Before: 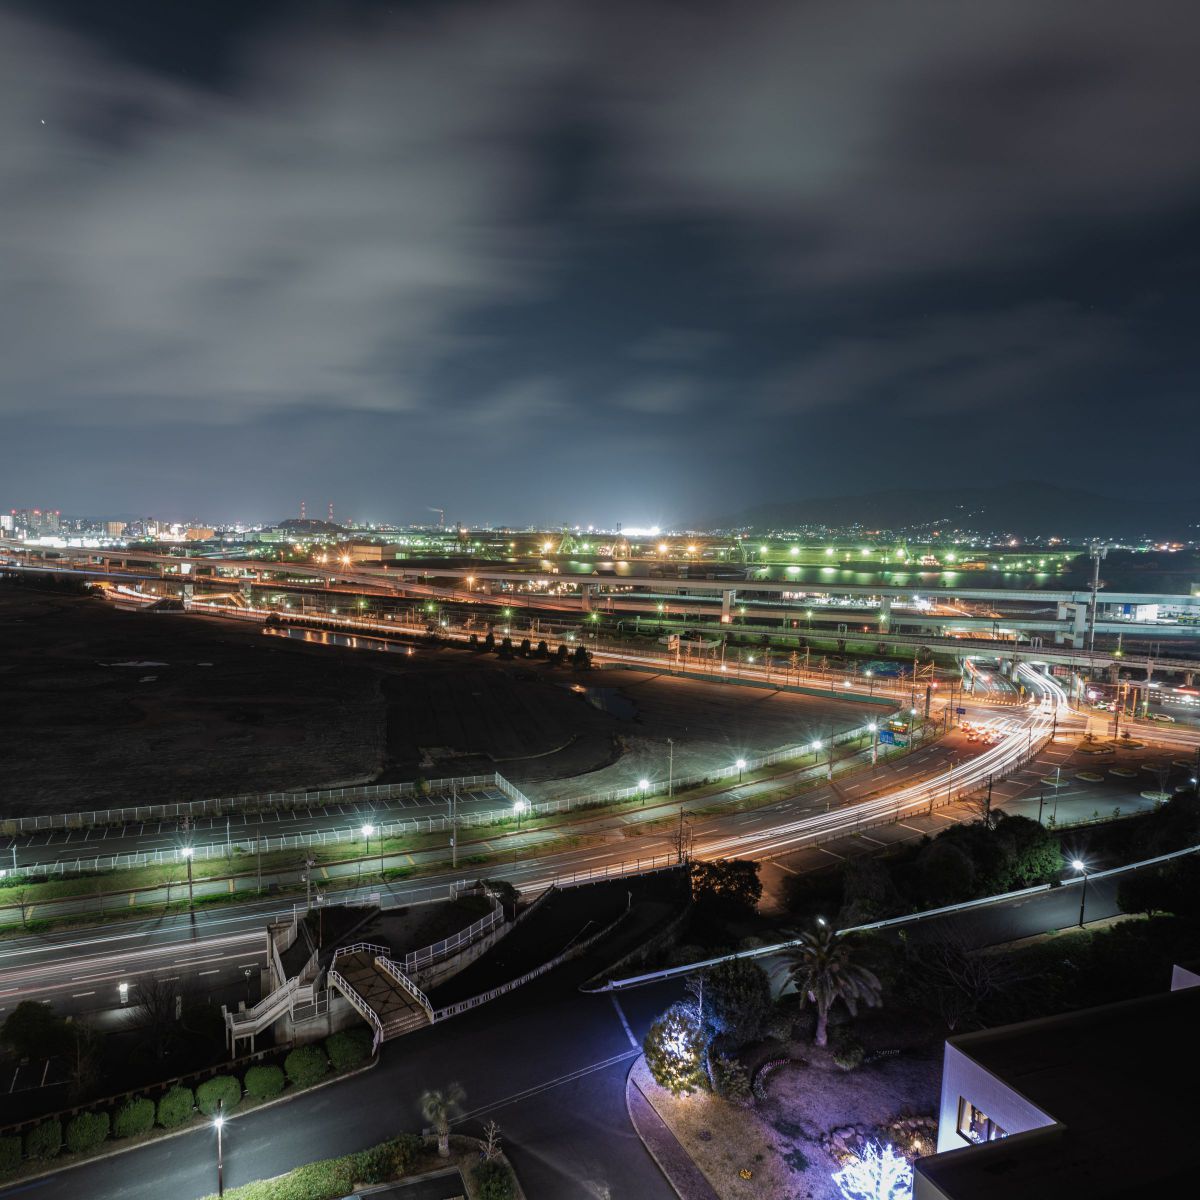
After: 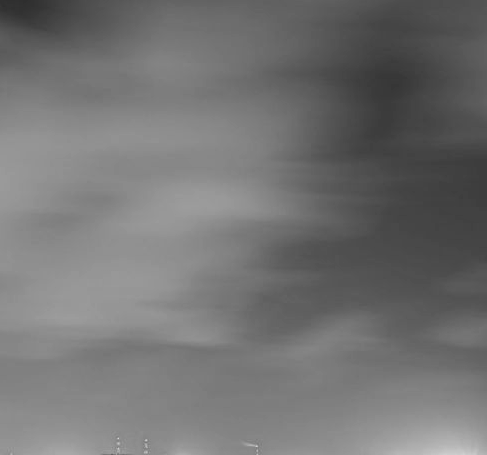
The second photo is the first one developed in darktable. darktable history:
white balance: red 0.871, blue 1.249
crop: left 15.452%, top 5.459%, right 43.956%, bottom 56.62%
color balance rgb: shadows lift › chroma 1.41%, shadows lift › hue 260°, power › chroma 0.5%, power › hue 260°, highlights gain › chroma 1%, highlights gain › hue 27°, saturation formula JzAzBz (2021)
exposure: black level correction 0.001, exposure 0.3 EV, compensate highlight preservation false
local contrast: detail 110%
monochrome: on, module defaults
color zones: curves: ch0 [(0.018, 0.548) (0.197, 0.654) (0.425, 0.447) (0.605, 0.658) (0.732, 0.579)]; ch1 [(0.105, 0.531) (0.224, 0.531) (0.386, 0.39) (0.618, 0.456) (0.732, 0.456) (0.956, 0.421)]; ch2 [(0.039, 0.583) (0.215, 0.465) (0.399, 0.544) (0.465, 0.548) (0.614, 0.447) (0.724, 0.43) (0.882, 0.623) (0.956, 0.632)]
contrast brightness saturation: contrast -0.11
